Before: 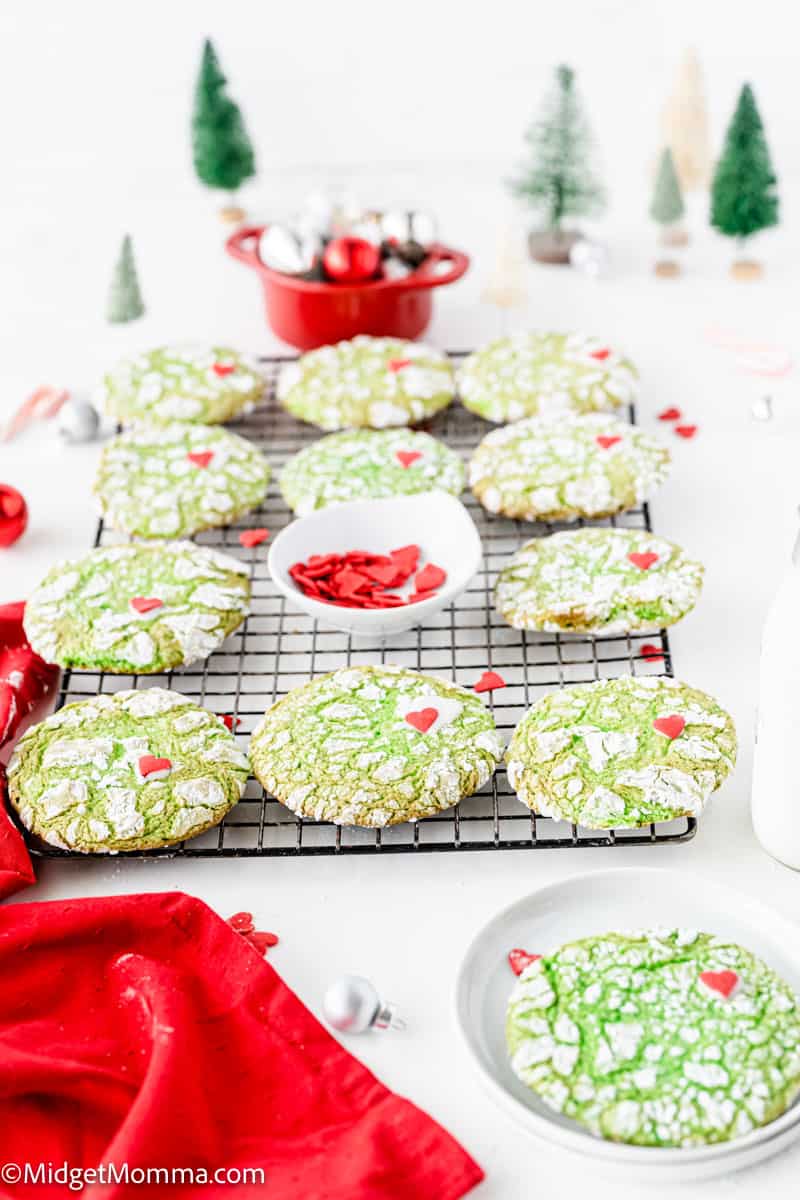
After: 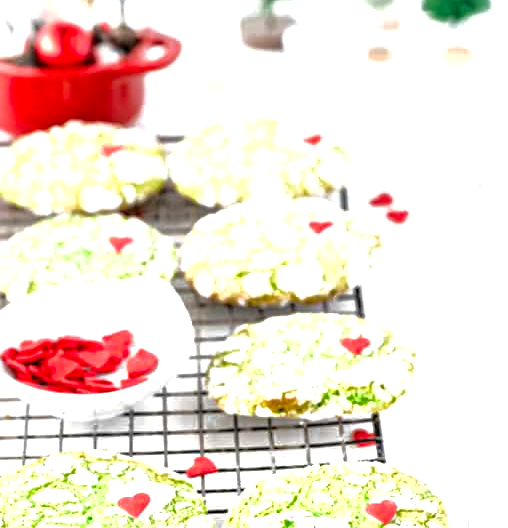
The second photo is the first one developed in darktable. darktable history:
exposure: exposure 0.716 EV, compensate exposure bias true, compensate highlight preservation false
shadows and highlights: shadows -20.17, white point adjustment -2.12, highlights -34.84
crop: left 36.094%, top 17.929%, right 0.339%, bottom 37.991%
local contrast: mode bilateral grid, contrast 25, coarseness 59, detail 152%, midtone range 0.2
